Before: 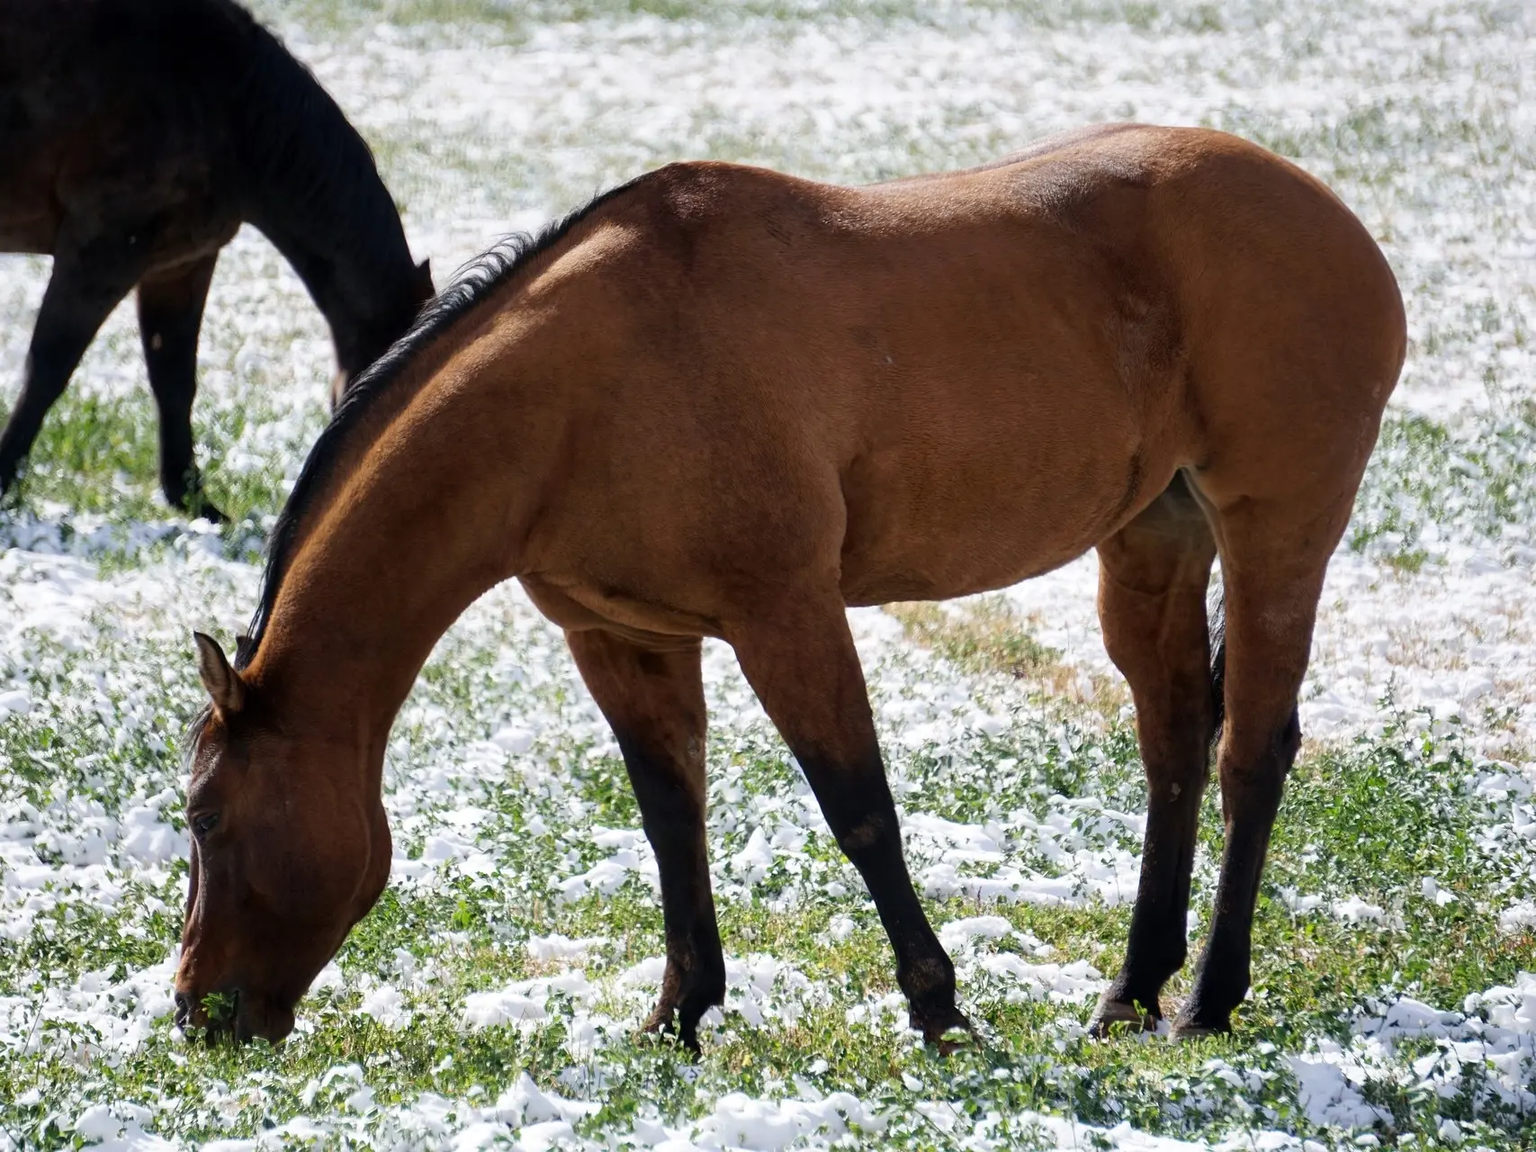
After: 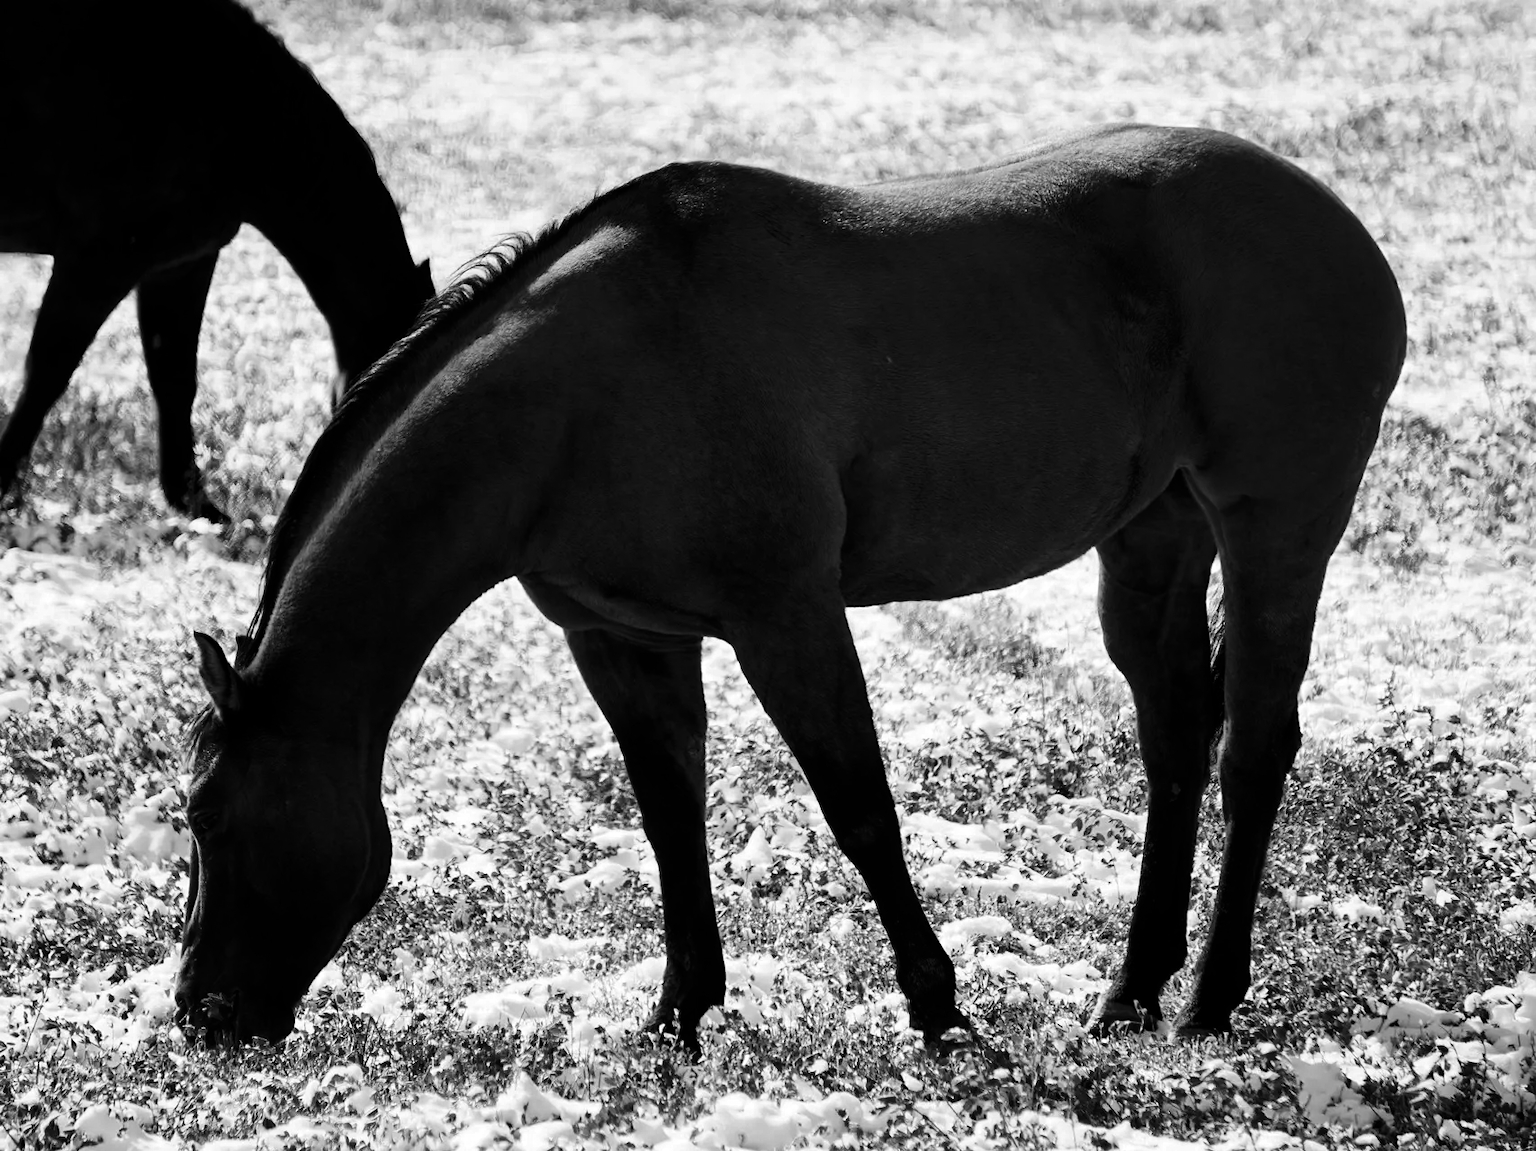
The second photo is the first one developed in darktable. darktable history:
contrast brightness saturation: contrast 0.236, brightness -0.243, saturation 0.143
color zones: curves: ch0 [(0.002, 0.593) (0.143, 0.417) (0.285, 0.541) (0.455, 0.289) (0.608, 0.327) (0.727, 0.283) (0.869, 0.571) (1, 0.603)]; ch1 [(0, 0) (0.143, 0) (0.286, 0) (0.429, 0) (0.571, 0) (0.714, 0) (0.857, 0)]
